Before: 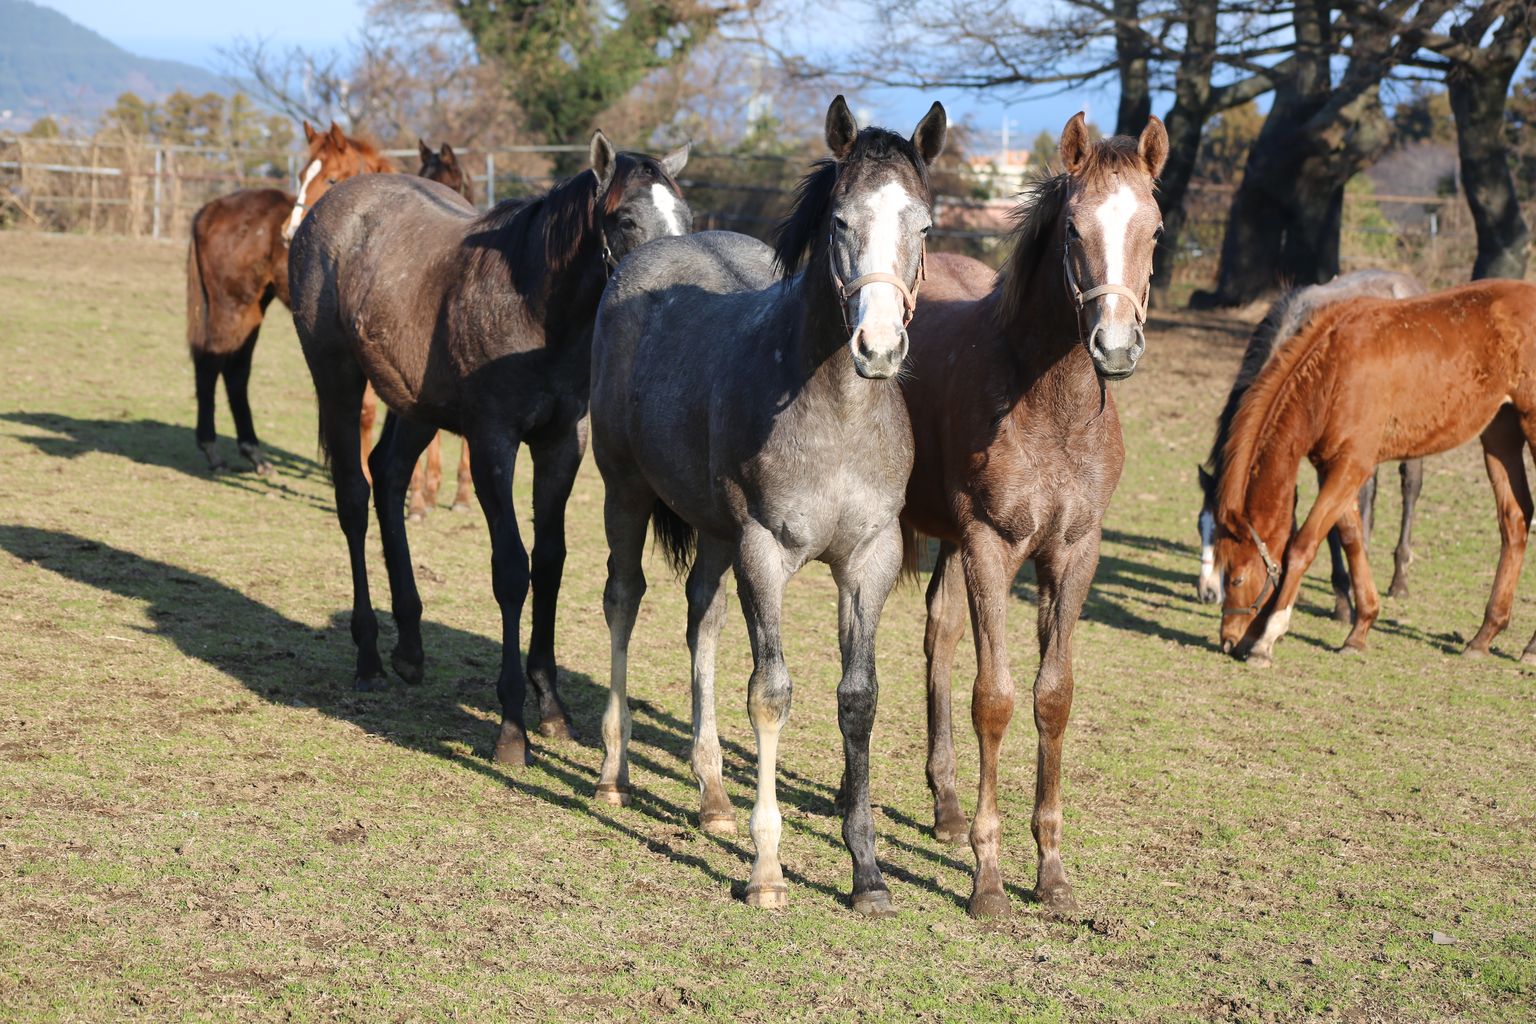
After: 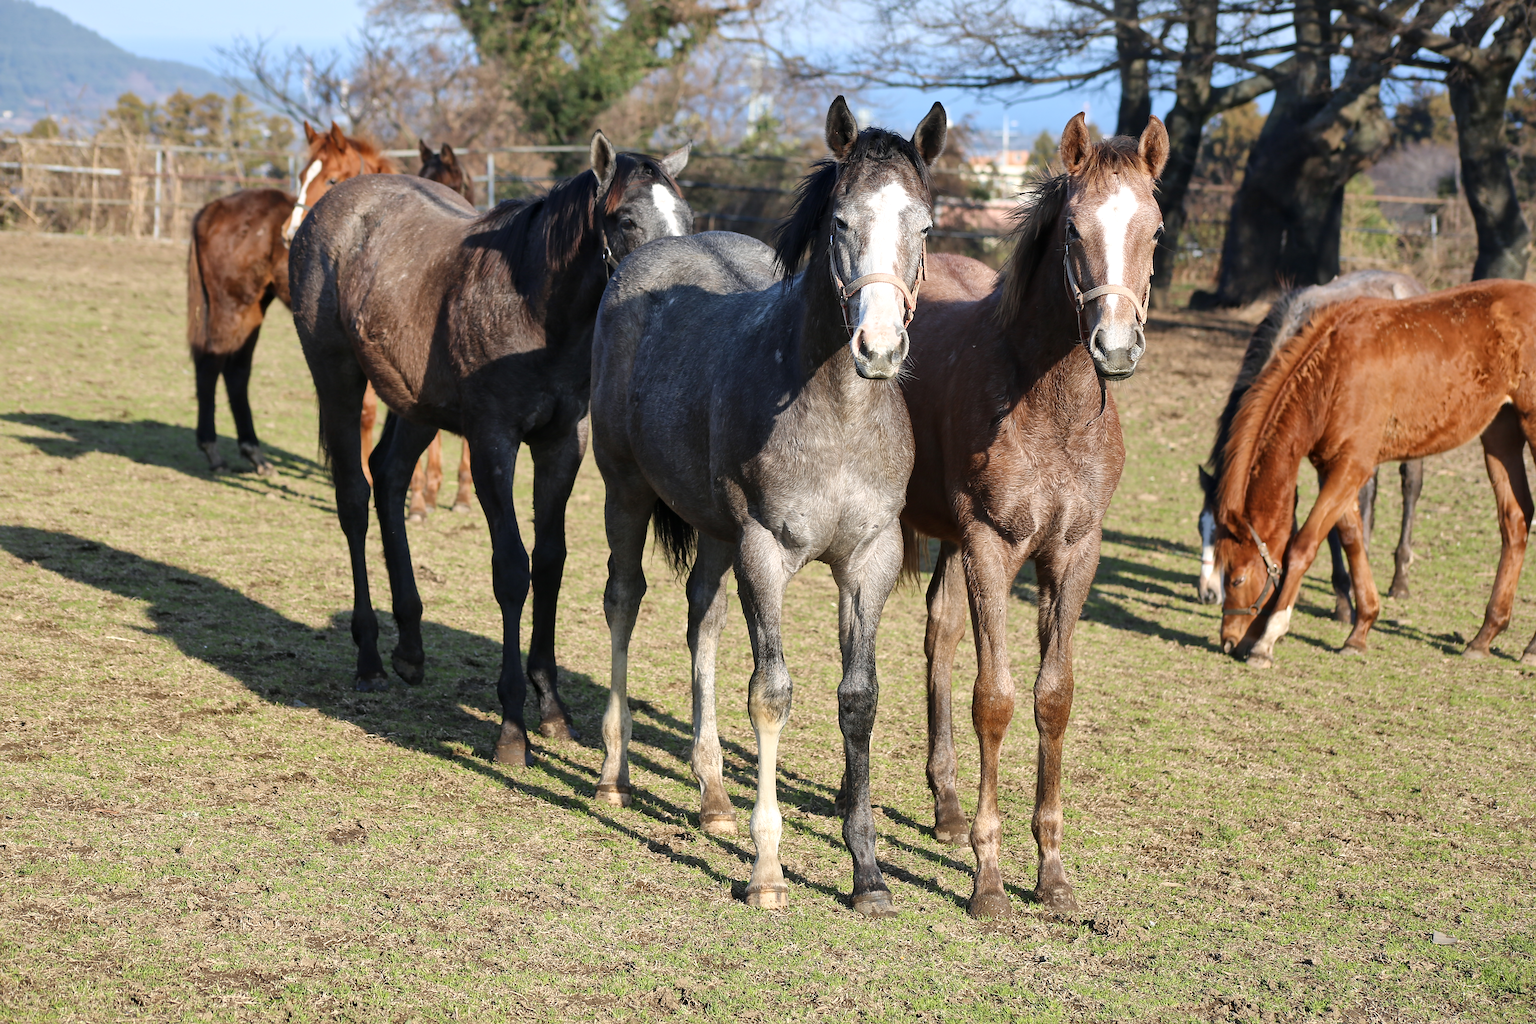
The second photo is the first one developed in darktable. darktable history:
local contrast: mode bilateral grid, contrast 21, coarseness 50, detail 129%, midtone range 0.2
sharpen: on, module defaults
